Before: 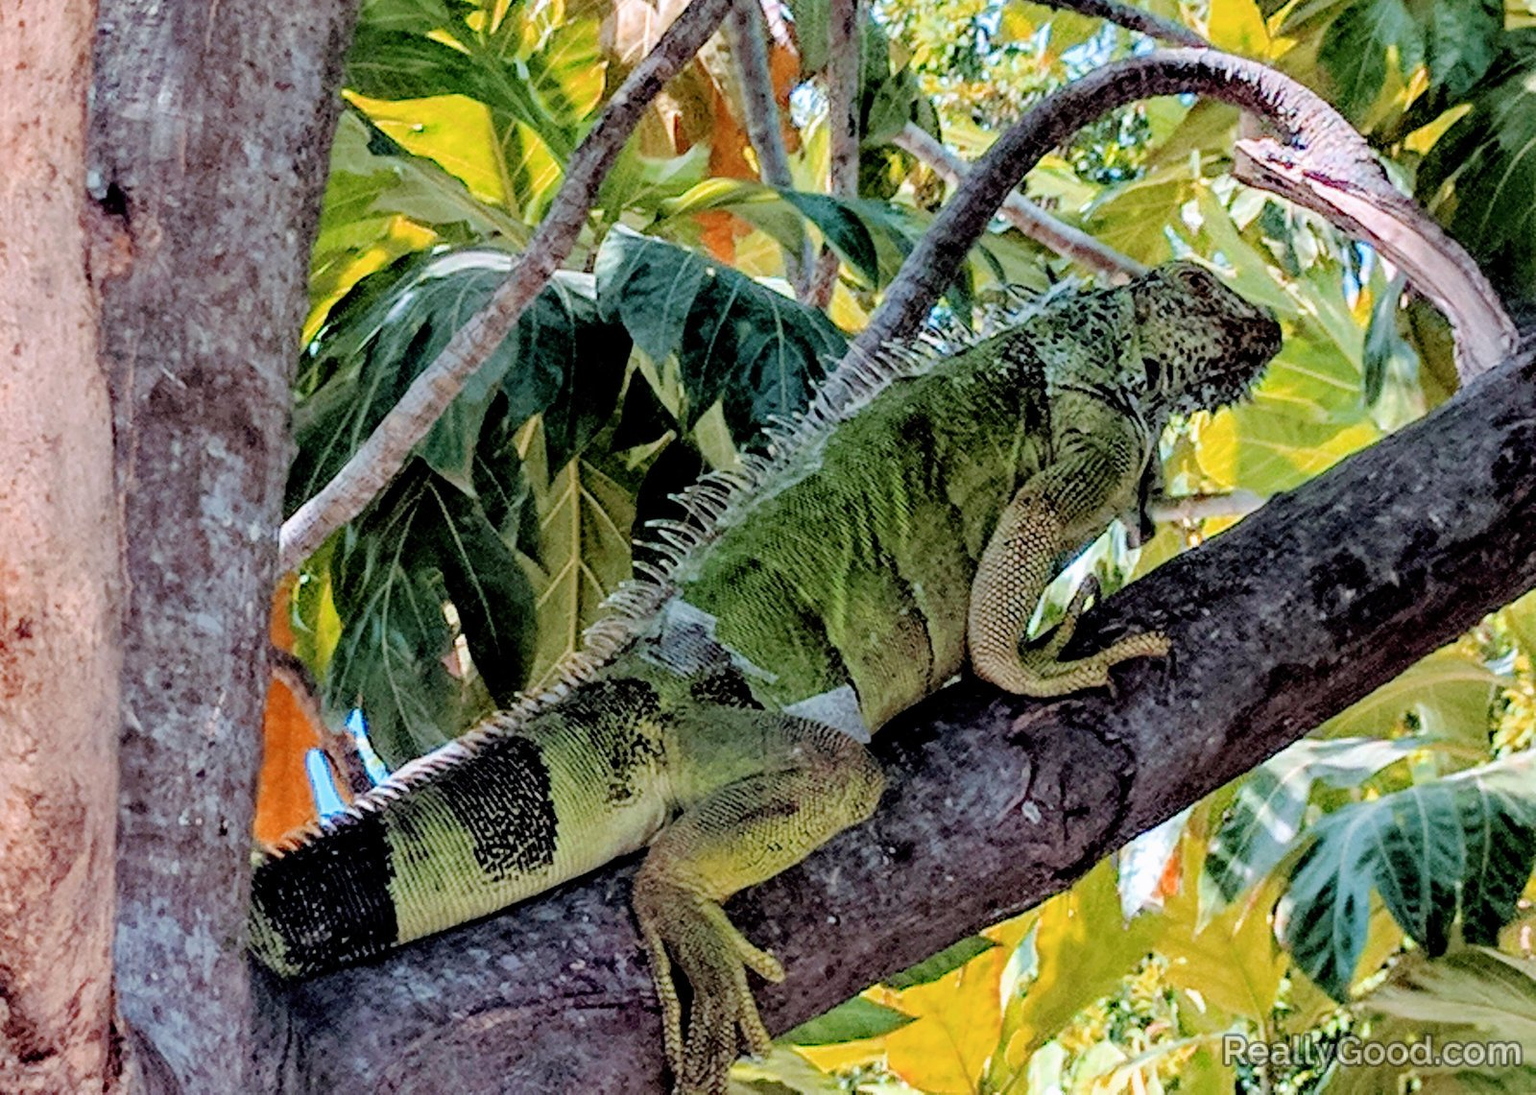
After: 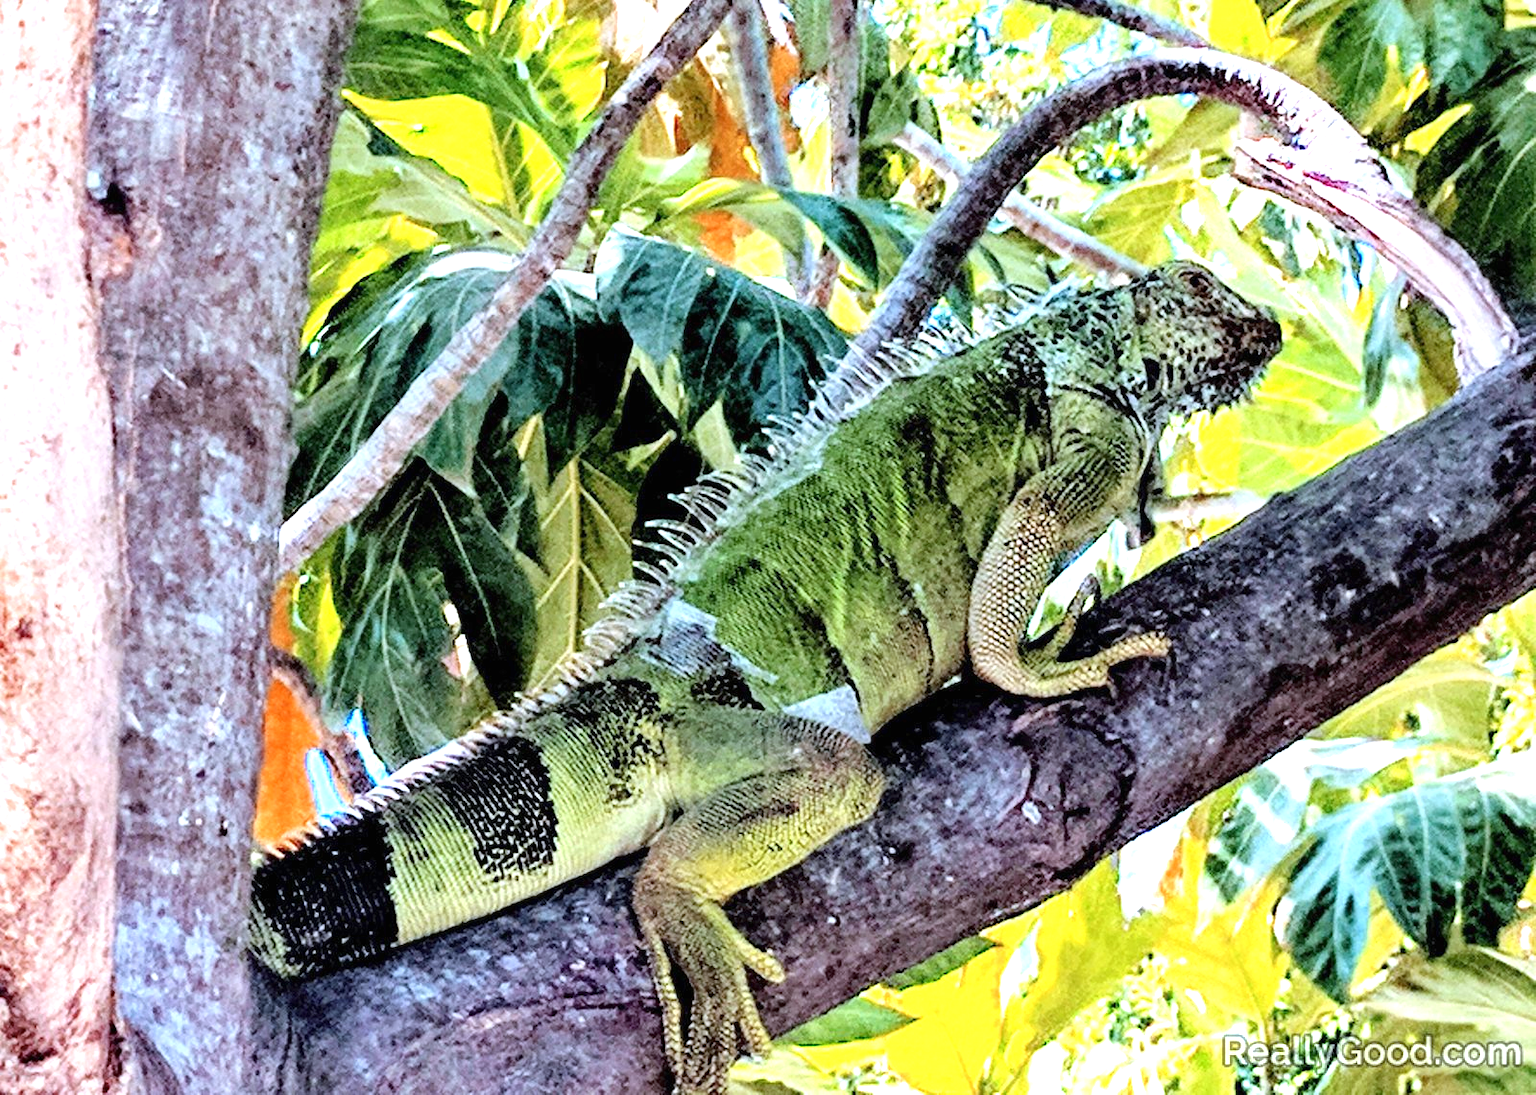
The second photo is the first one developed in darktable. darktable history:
exposure: black level correction 0, exposure 1.2 EV, compensate highlight preservation false
white balance: red 0.954, blue 1.079
